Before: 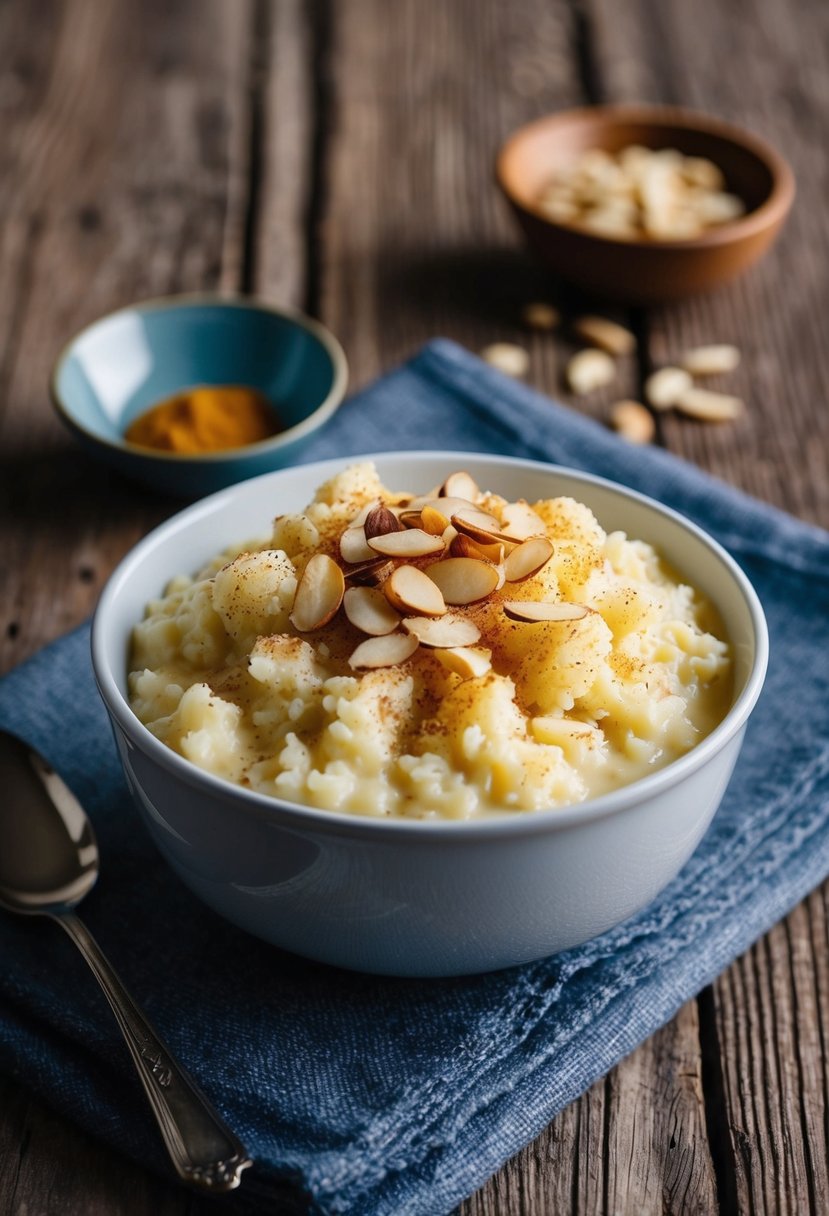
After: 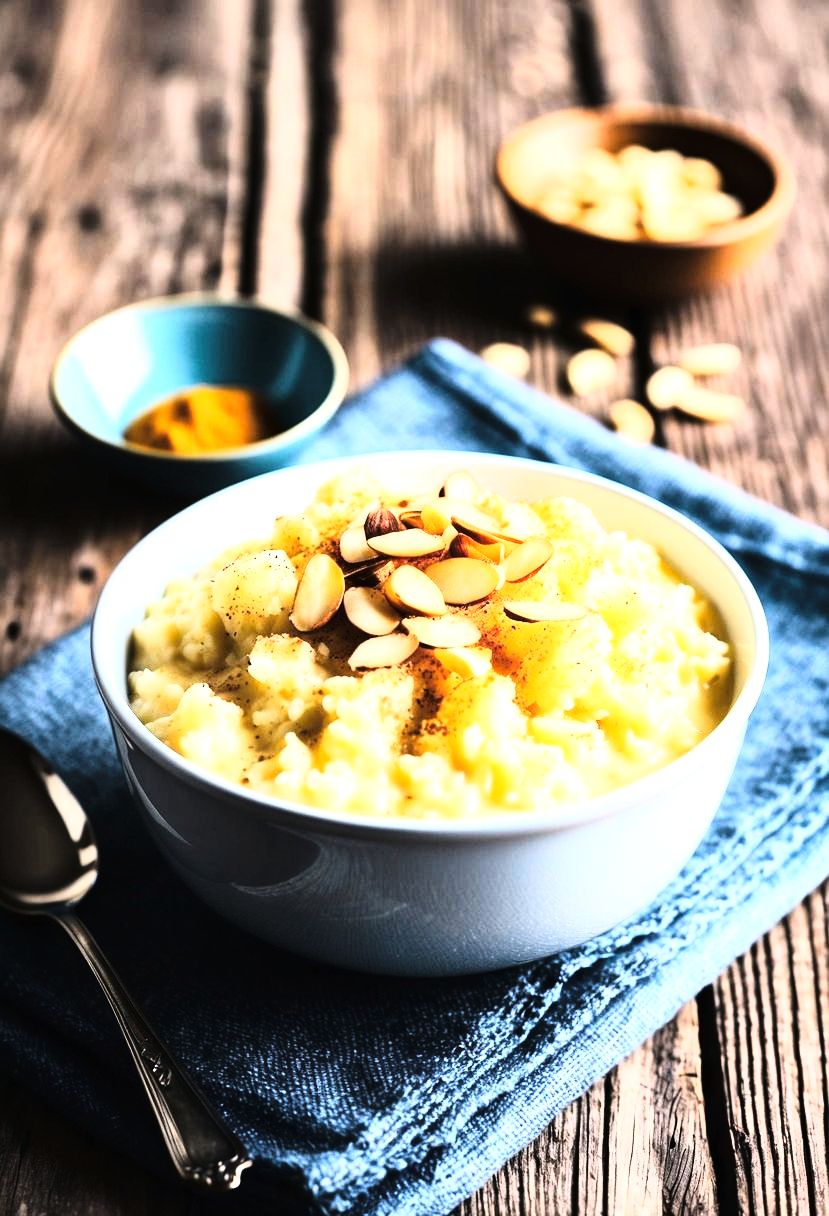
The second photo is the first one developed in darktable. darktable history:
exposure: black level correction 0, exposure 1.463 EV, compensate highlight preservation false
tone curve: curves: ch0 [(0, 0) (0.003, 0.003) (0.011, 0.006) (0.025, 0.01) (0.044, 0.016) (0.069, 0.02) (0.1, 0.025) (0.136, 0.034) (0.177, 0.051) (0.224, 0.08) (0.277, 0.131) (0.335, 0.209) (0.399, 0.328) (0.468, 0.47) (0.543, 0.629) (0.623, 0.788) (0.709, 0.903) (0.801, 0.965) (0.898, 0.989) (1, 1)], color space Lab, linked channels, preserve colors none
